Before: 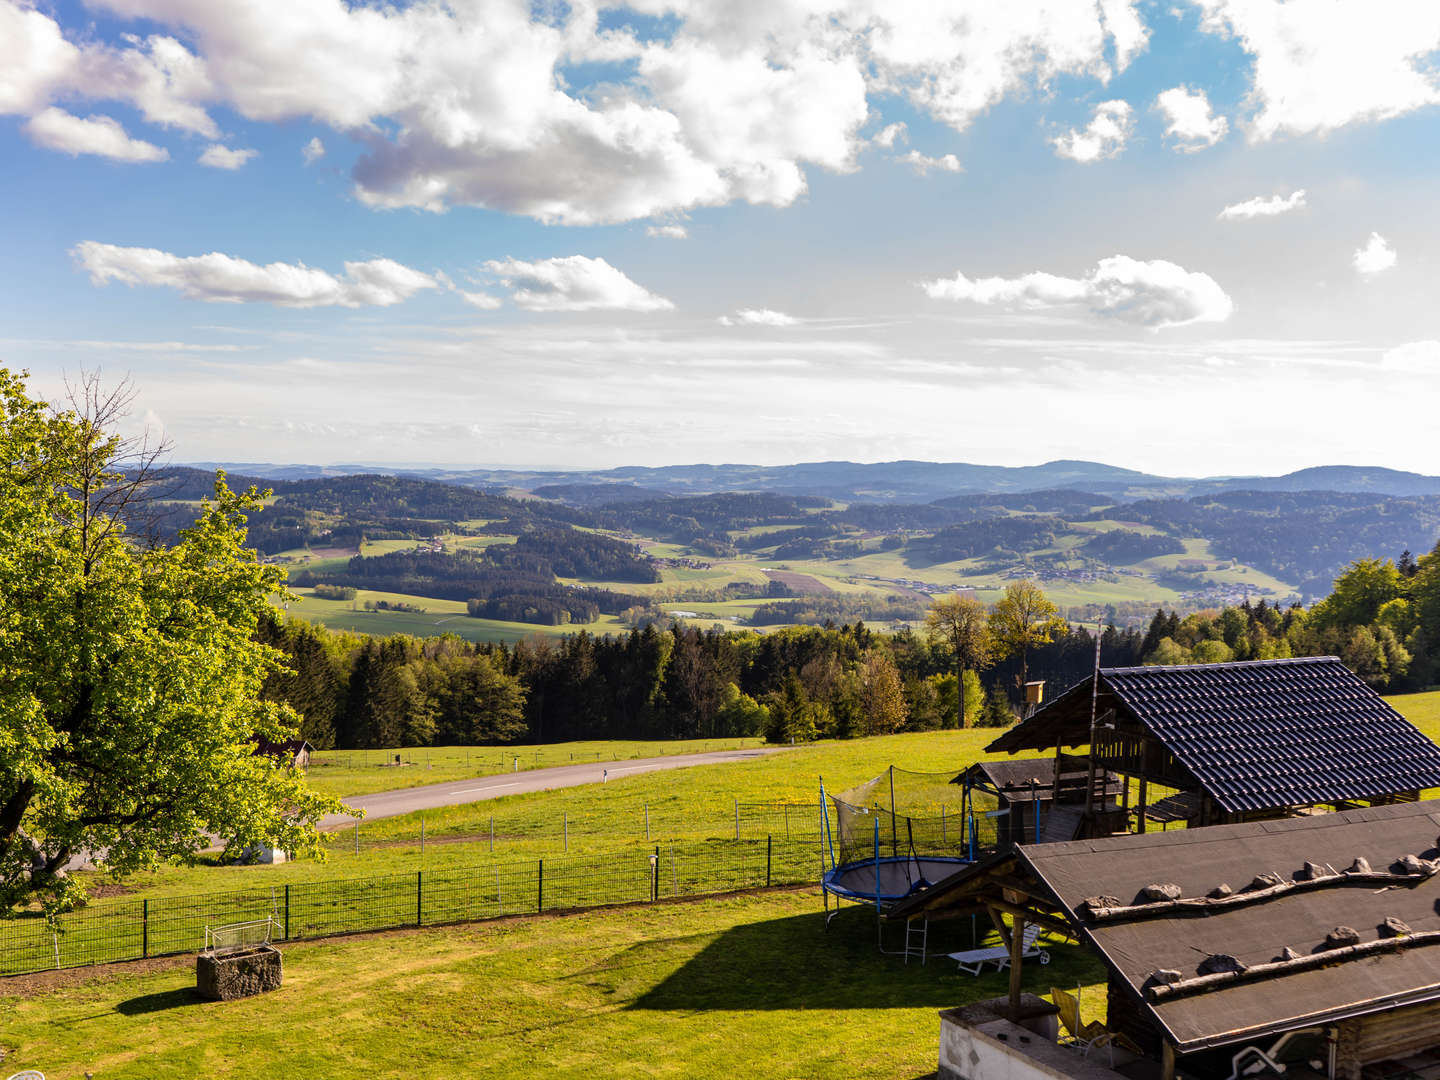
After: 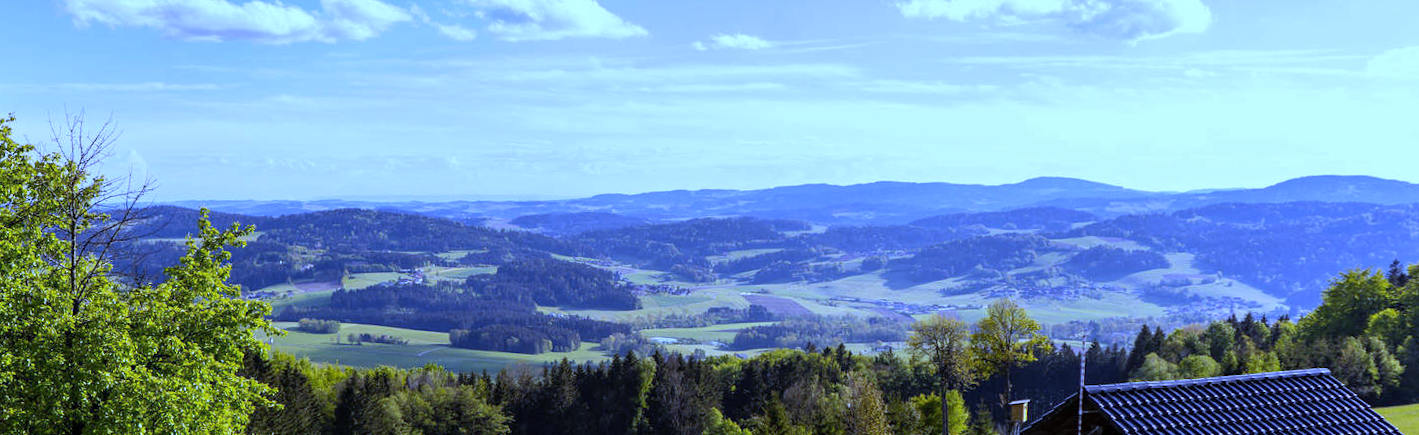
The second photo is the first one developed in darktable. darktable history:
white balance: red 0.766, blue 1.537
crop and rotate: top 23.84%, bottom 34.294%
rotate and perspective: rotation -1.32°, lens shift (horizontal) -0.031, crop left 0.015, crop right 0.985, crop top 0.047, crop bottom 0.982
